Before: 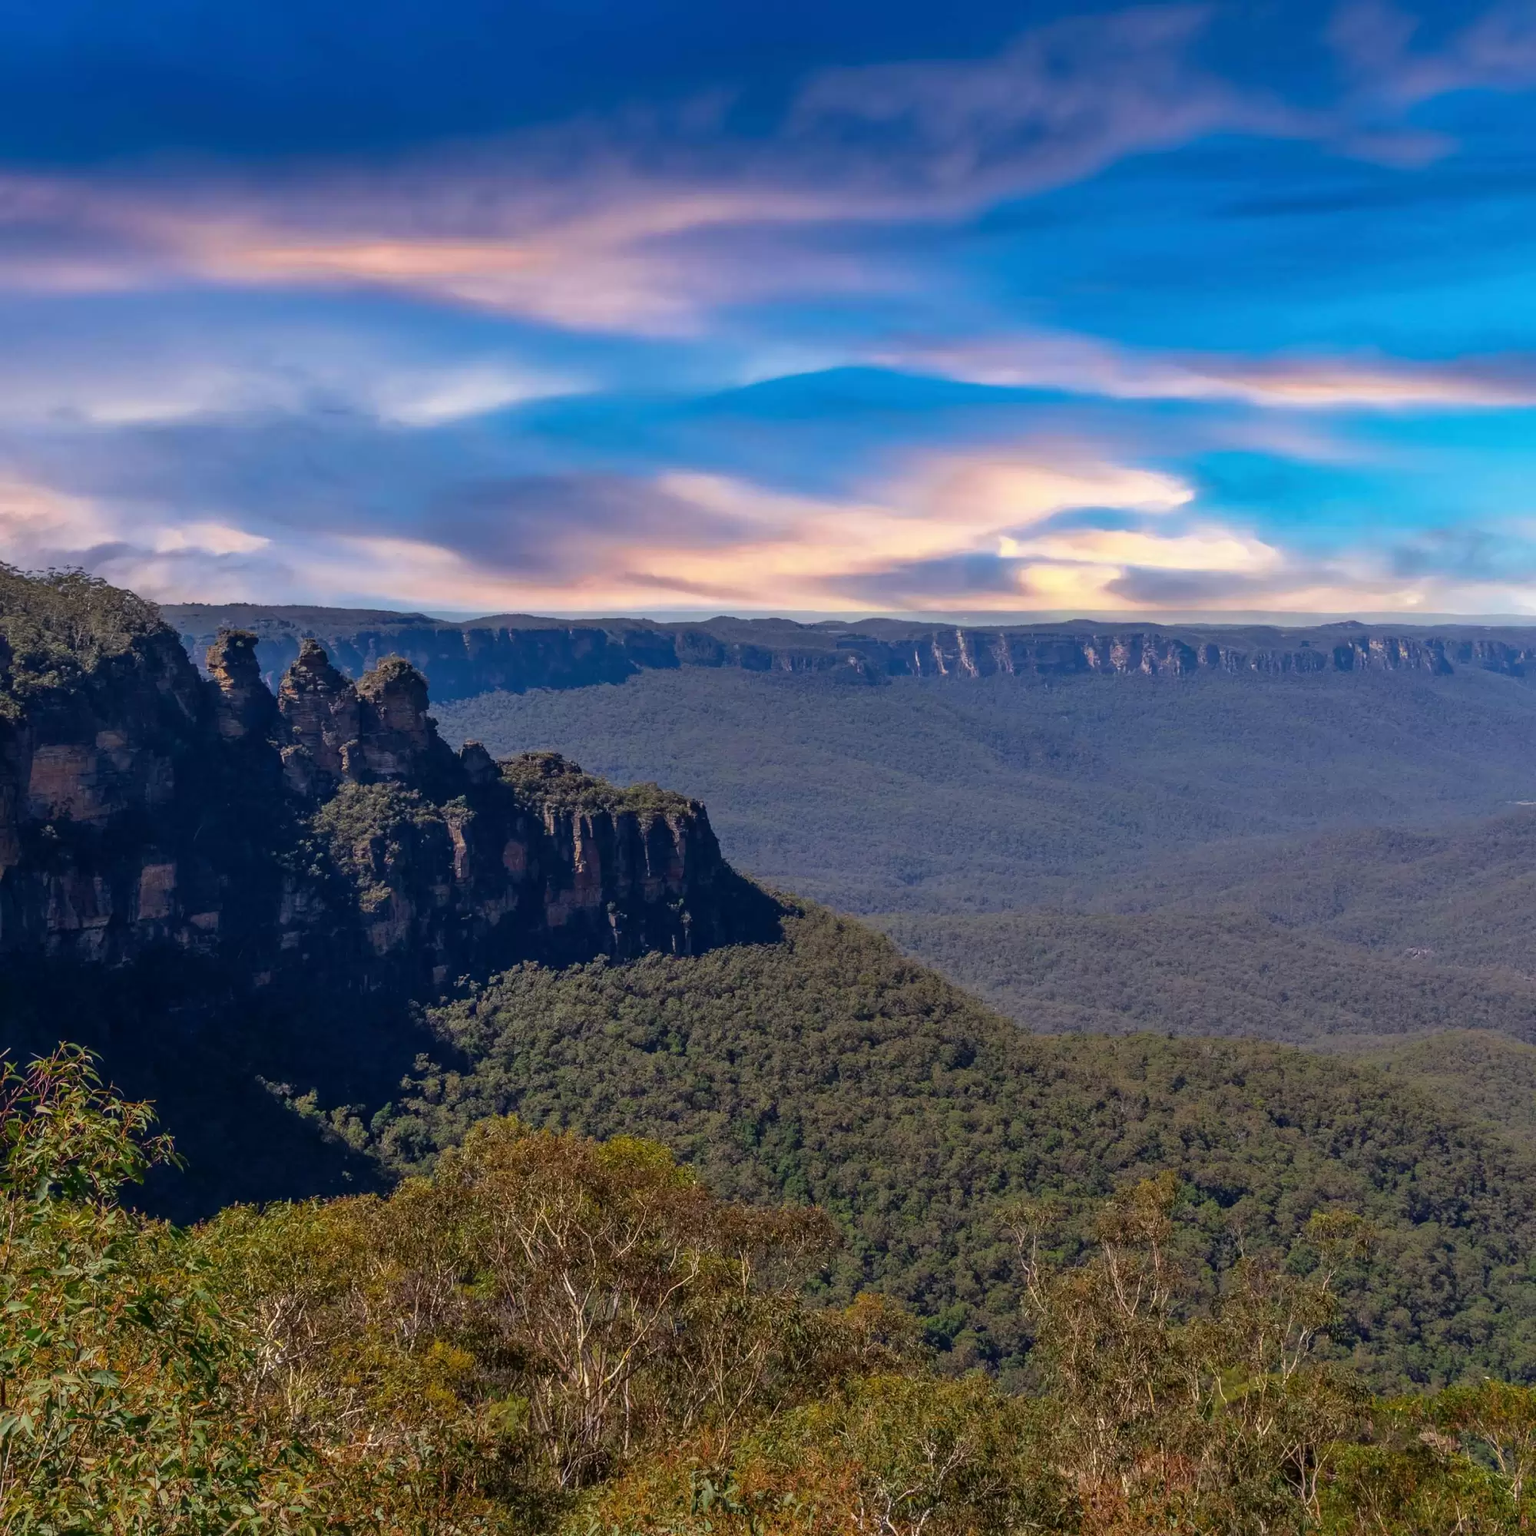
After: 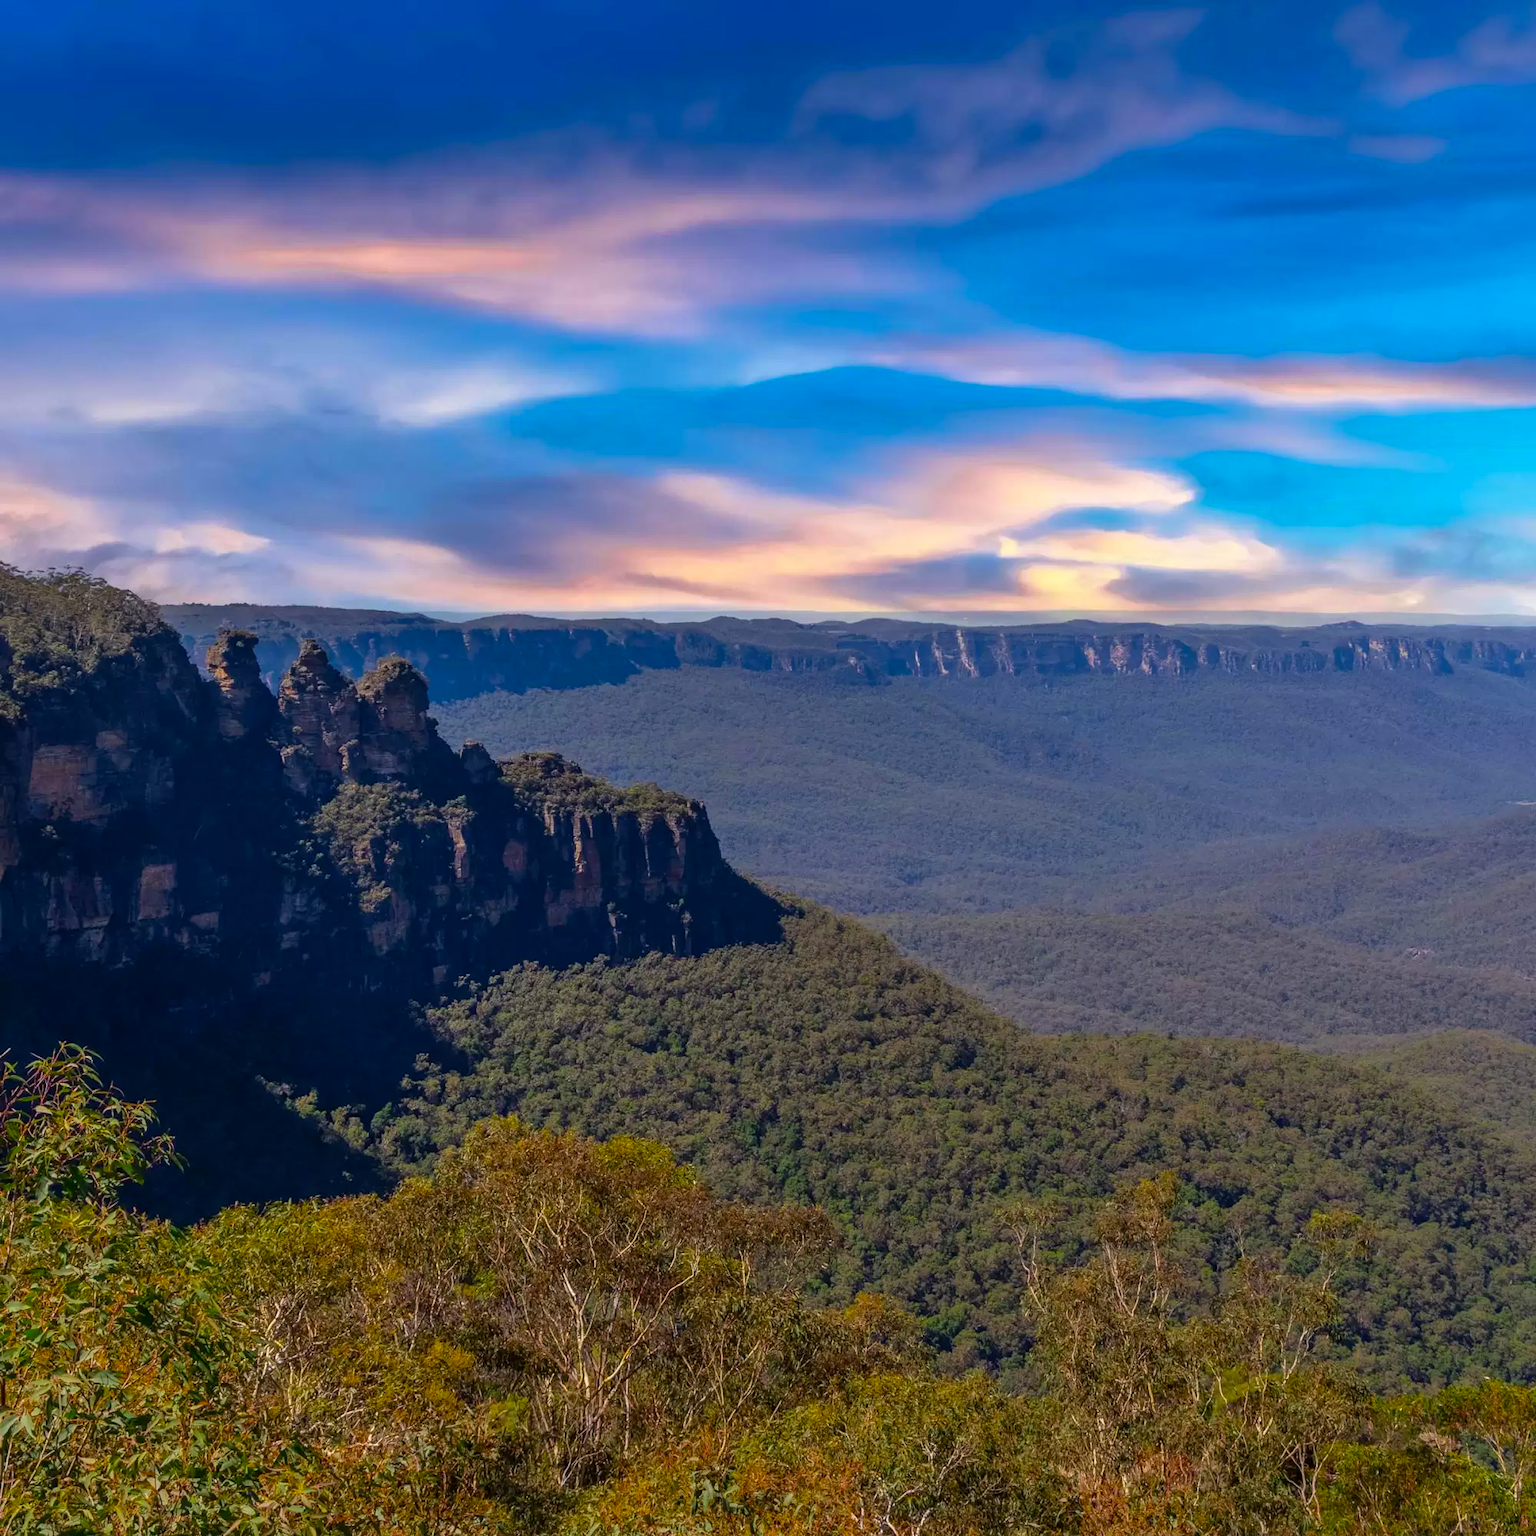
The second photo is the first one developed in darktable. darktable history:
color balance: output saturation 120%
tone equalizer: on, module defaults
